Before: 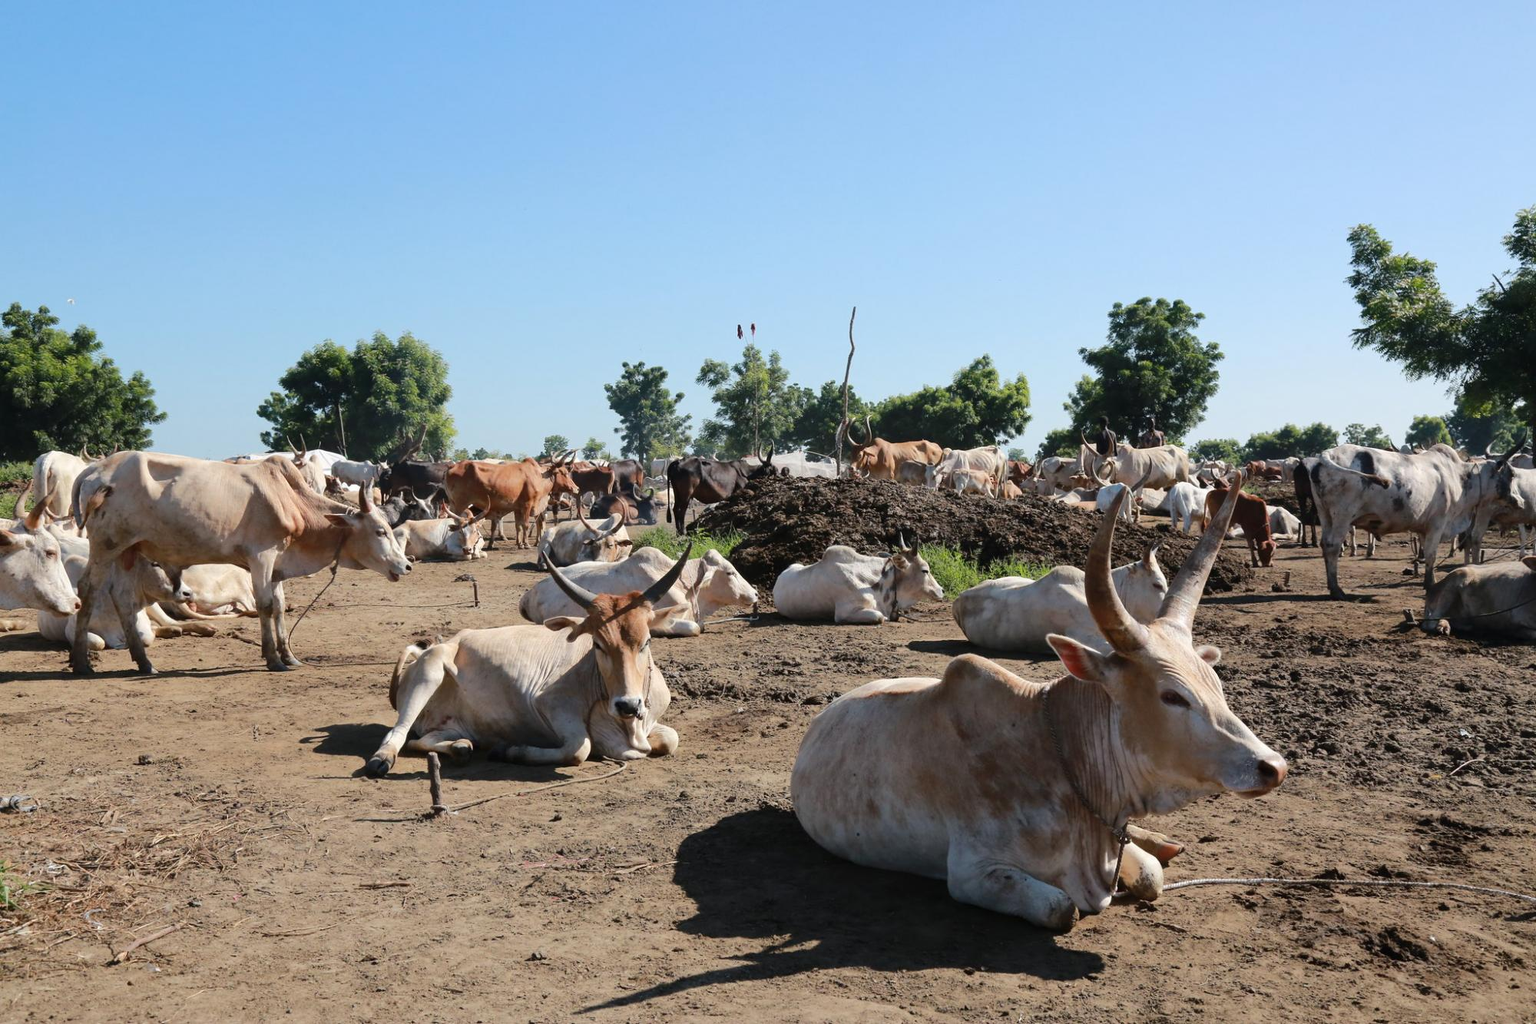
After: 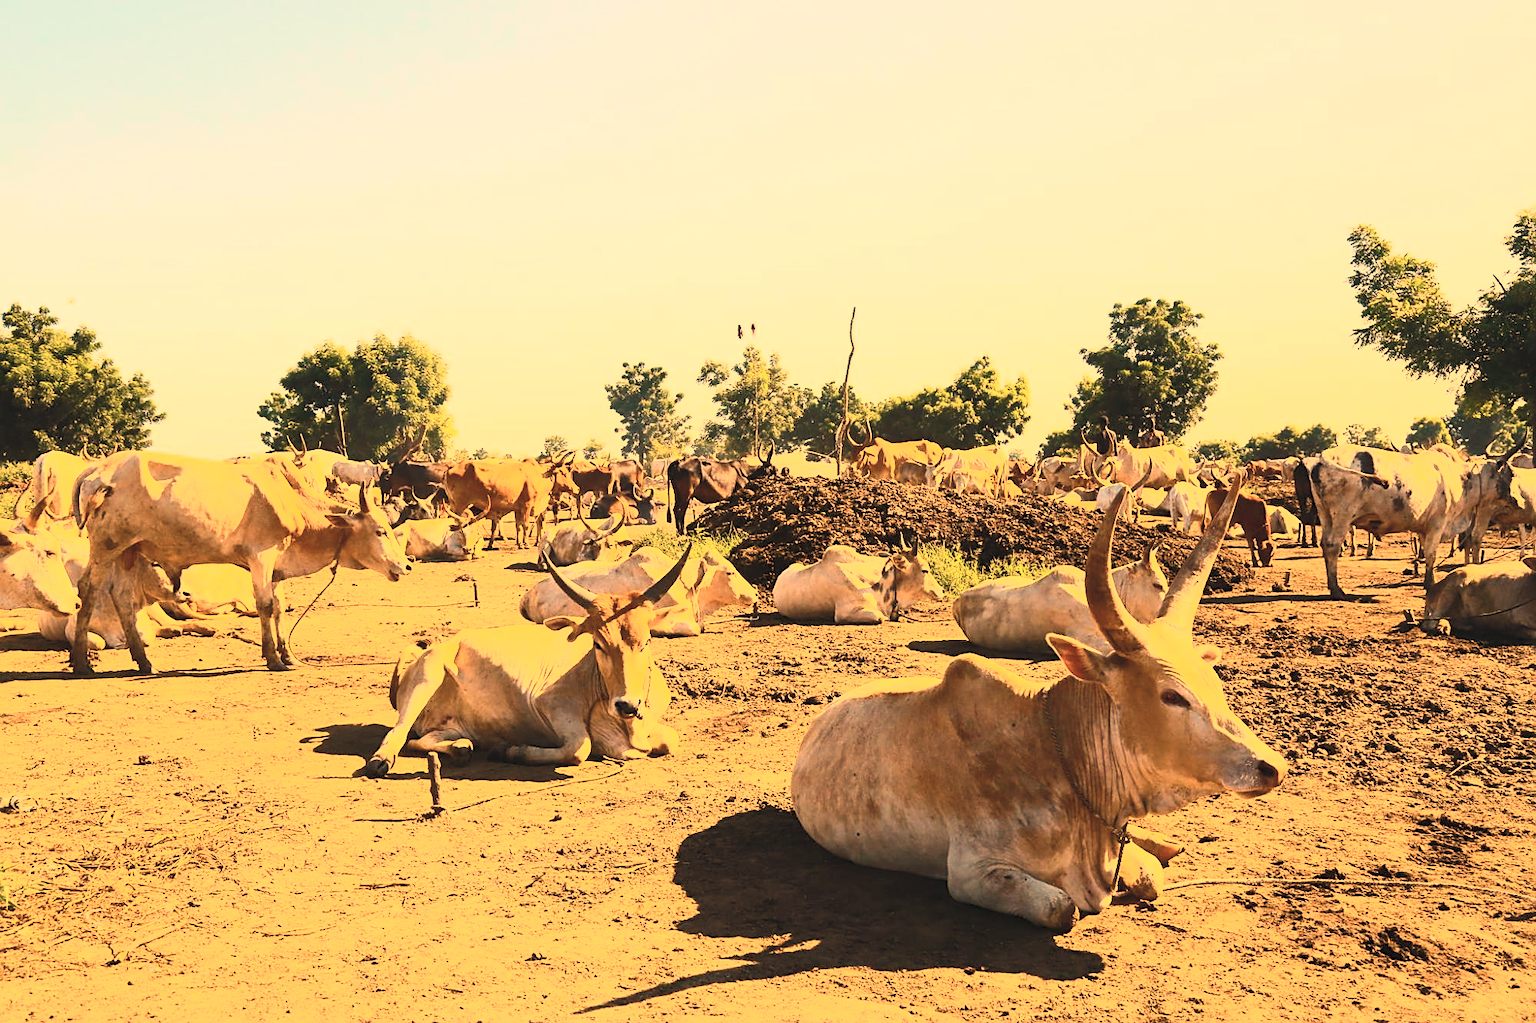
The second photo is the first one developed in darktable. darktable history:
sharpen: on, module defaults
white balance: red 1.467, blue 0.684
contrast brightness saturation: contrast 0.43, brightness 0.56, saturation -0.19
color balance rgb: linear chroma grading › global chroma 15%, perceptual saturation grading › global saturation 30%
